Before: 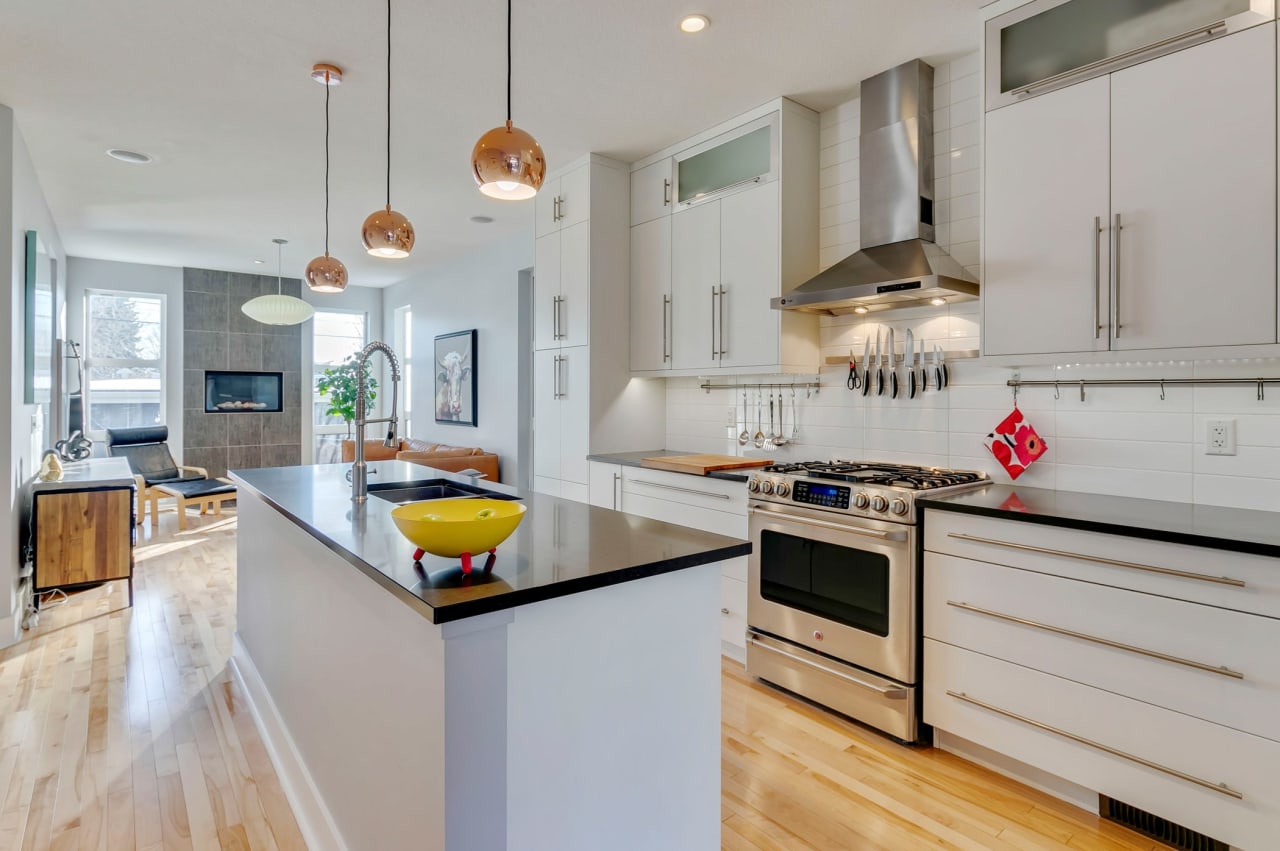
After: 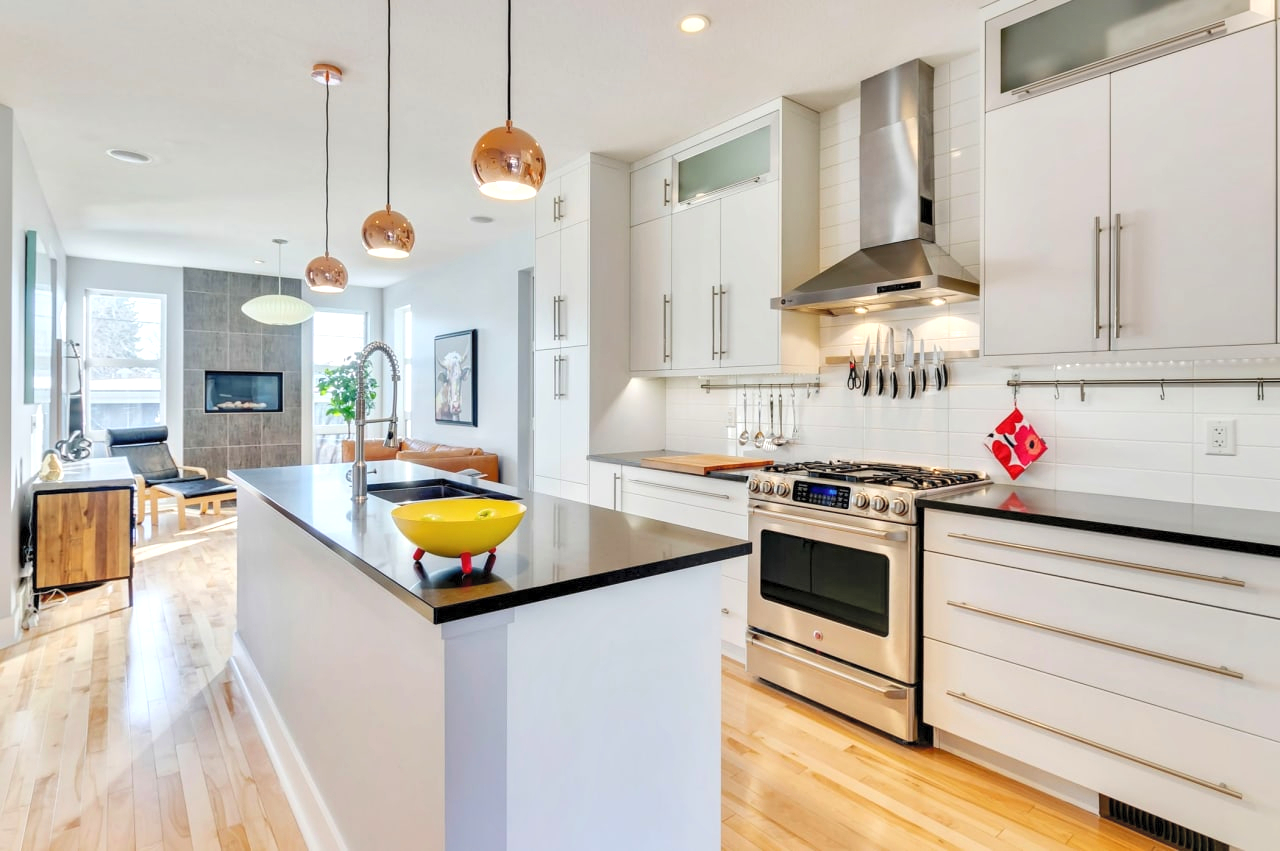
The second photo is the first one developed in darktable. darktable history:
contrast brightness saturation: contrast 0.1, brightness 0.303, saturation 0.144
local contrast: mode bilateral grid, contrast 26, coarseness 60, detail 152%, midtone range 0.2
